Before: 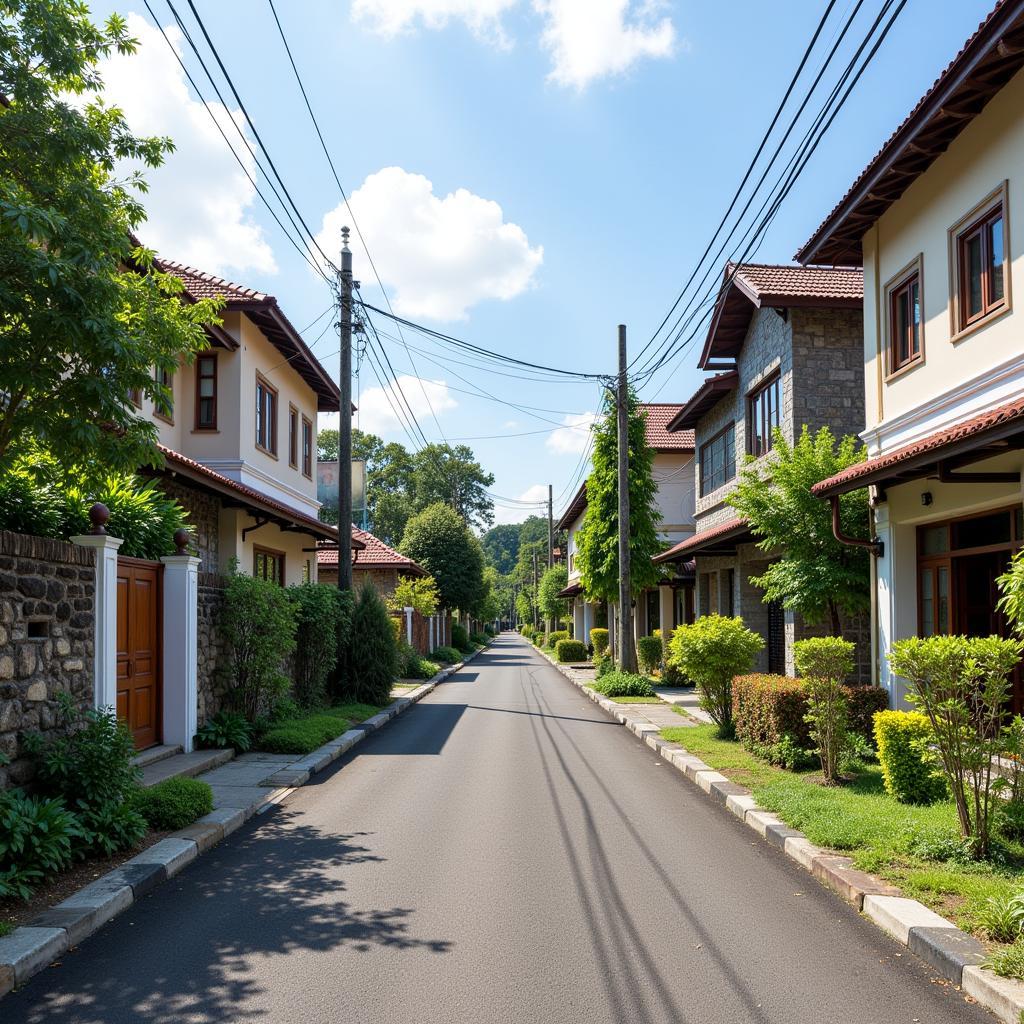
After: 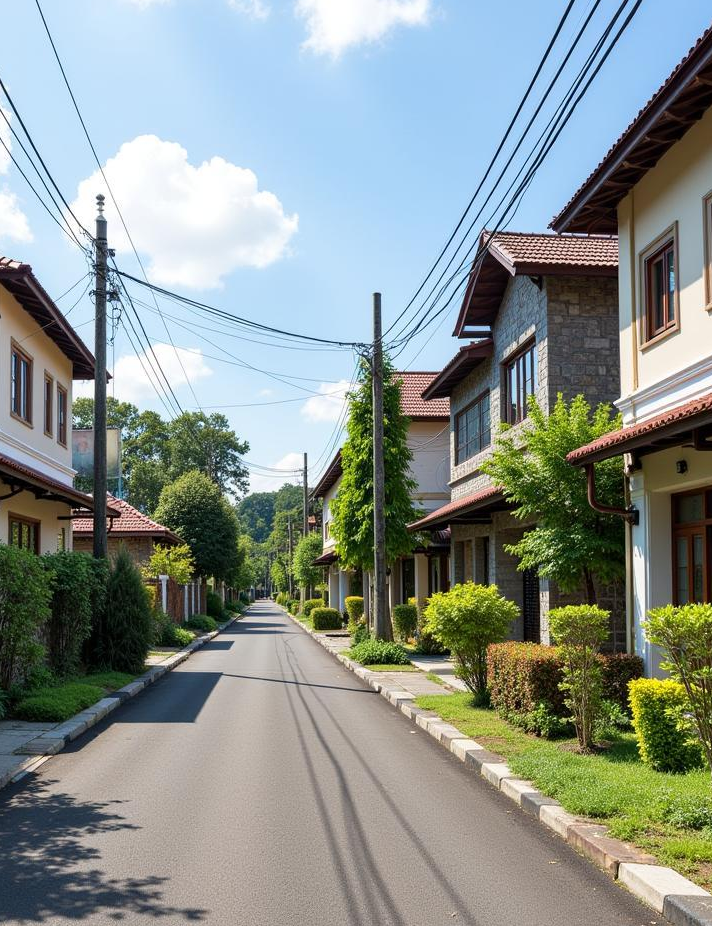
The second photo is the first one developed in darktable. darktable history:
crop and rotate: left 23.972%, top 3.197%, right 6.485%, bottom 6.315%
